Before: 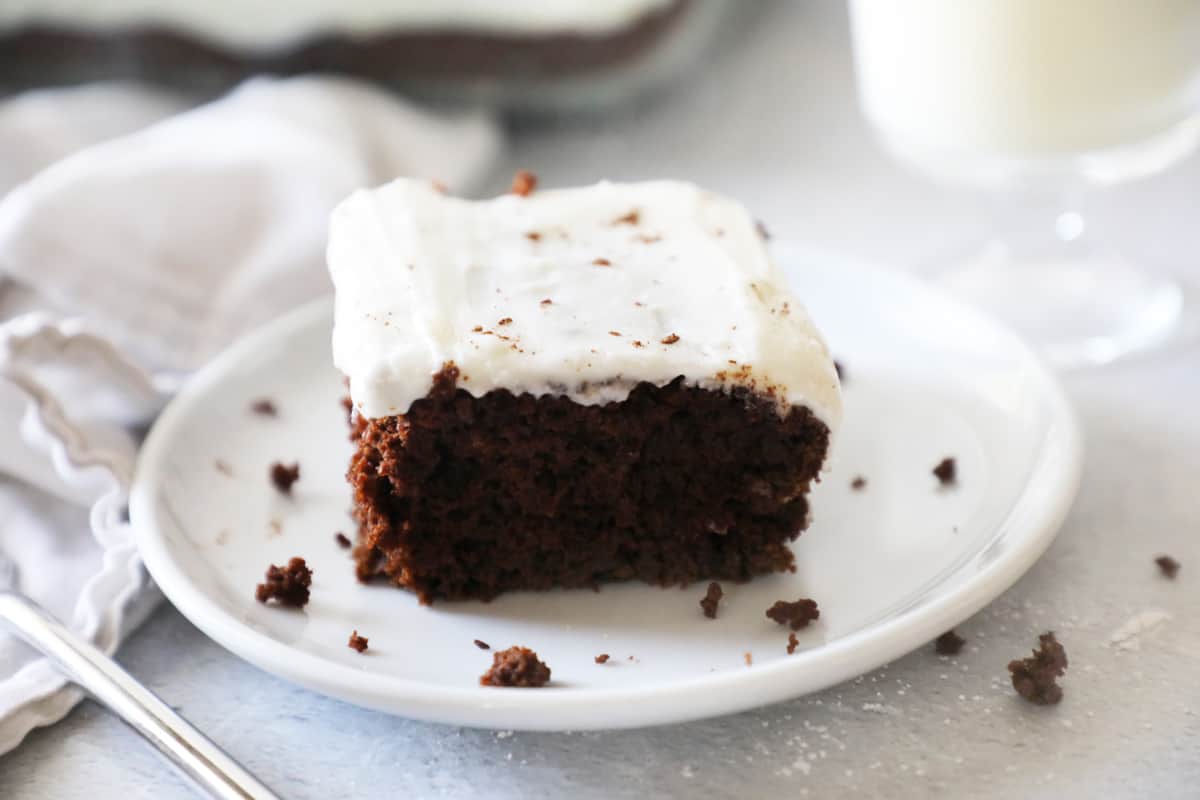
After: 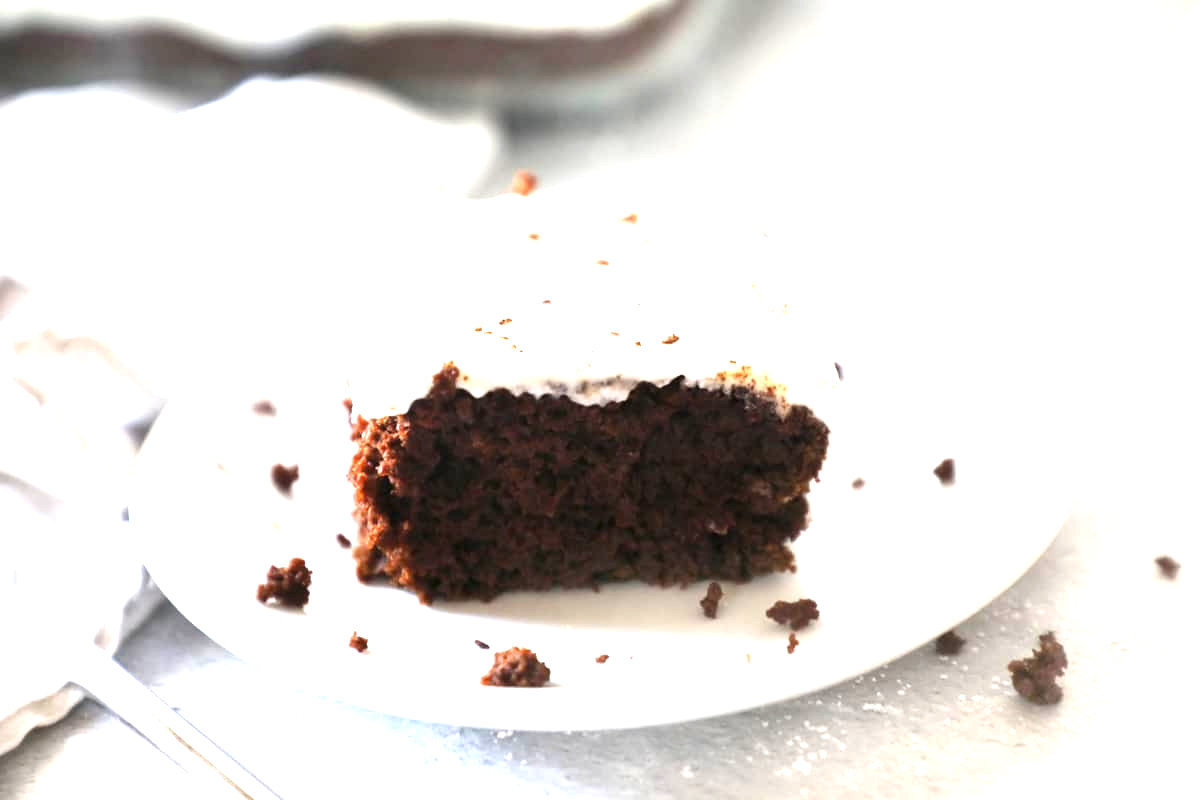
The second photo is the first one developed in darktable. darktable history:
levels: levels [0, 0.474, 0.947]
exposure: black level correction 0, exposure 1.1 EV, compensate highlight preservation false
